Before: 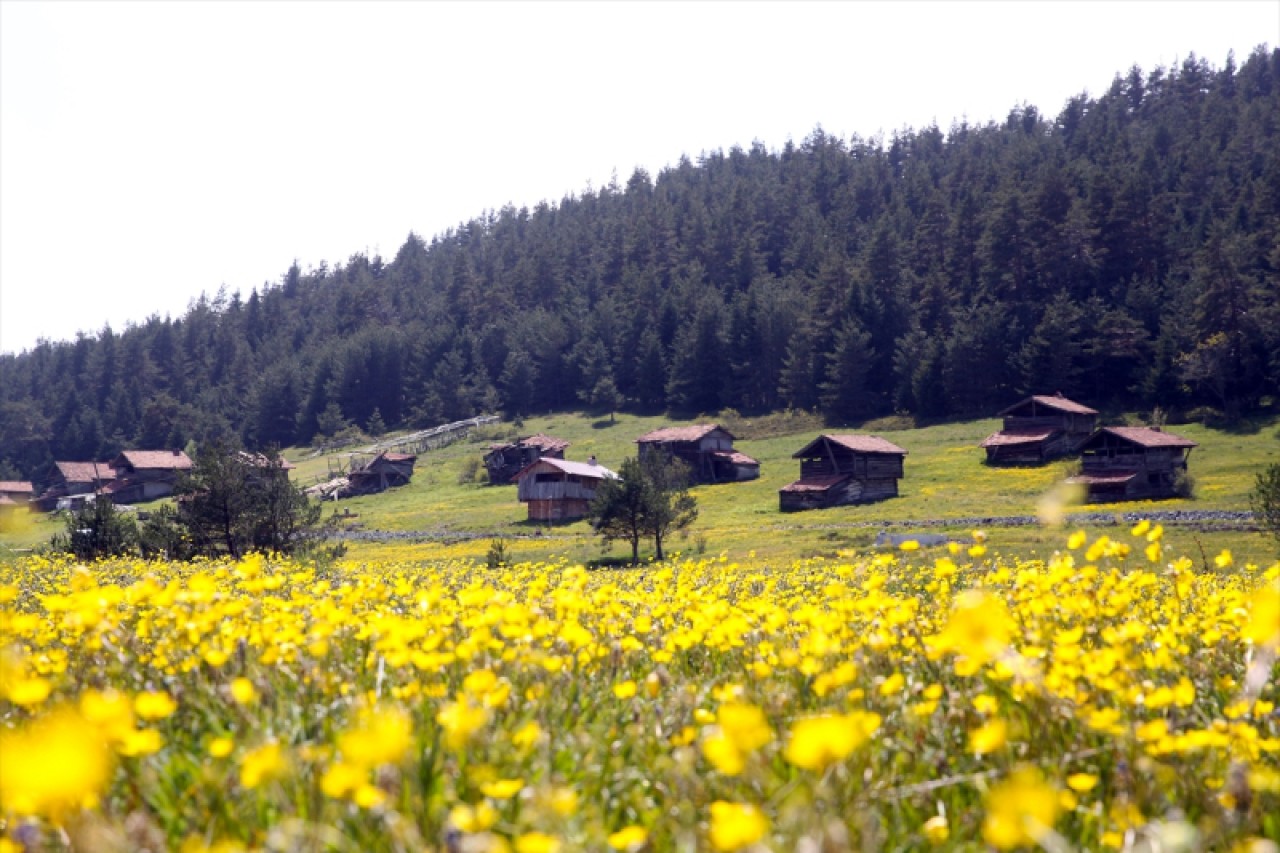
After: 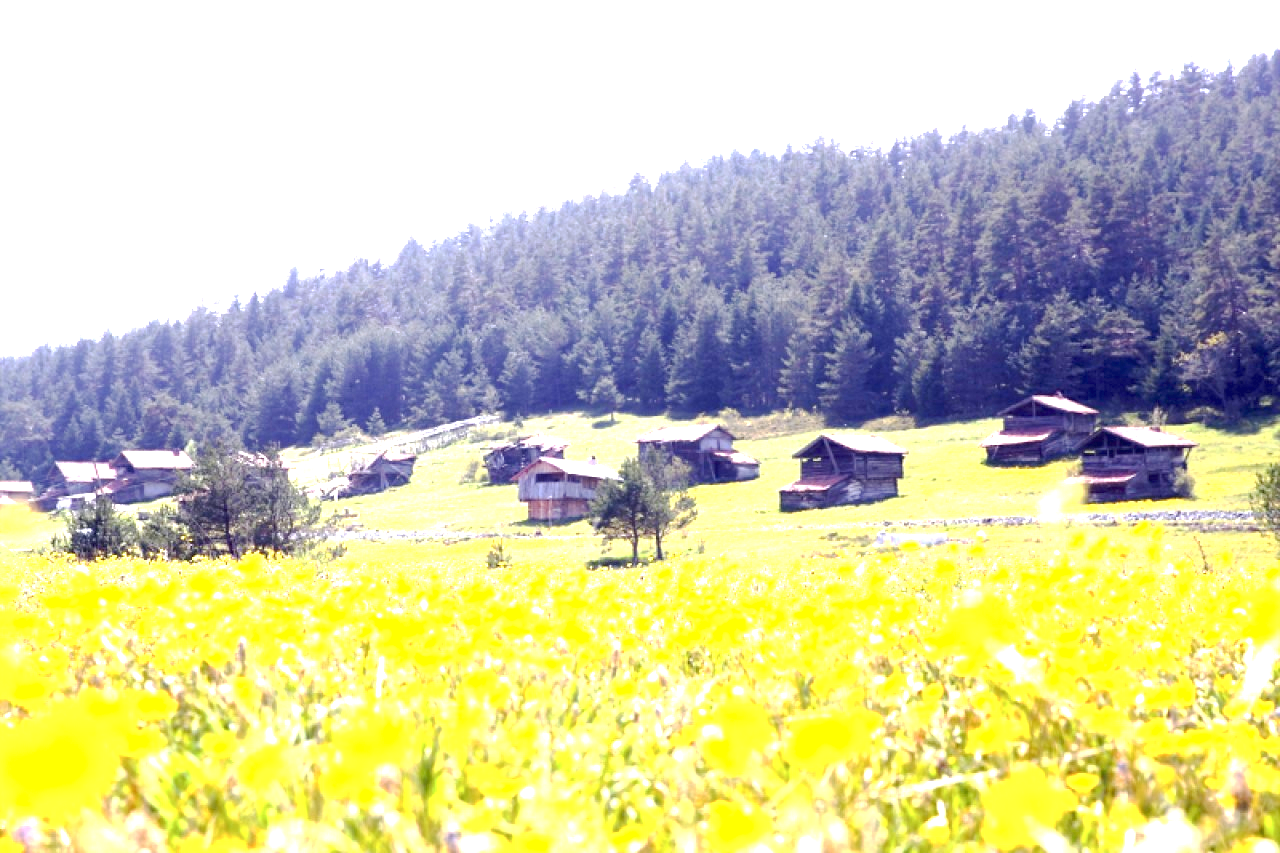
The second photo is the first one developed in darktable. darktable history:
base curve: curves: ch0 [(0, 0) (0.262, 0.32) (0.722, 0.705) (1, 1)], preserve colors none
exposure: black level correction 0, exposure 2.145 EV, compensate exposure bias true, compensate highlight preservation false
